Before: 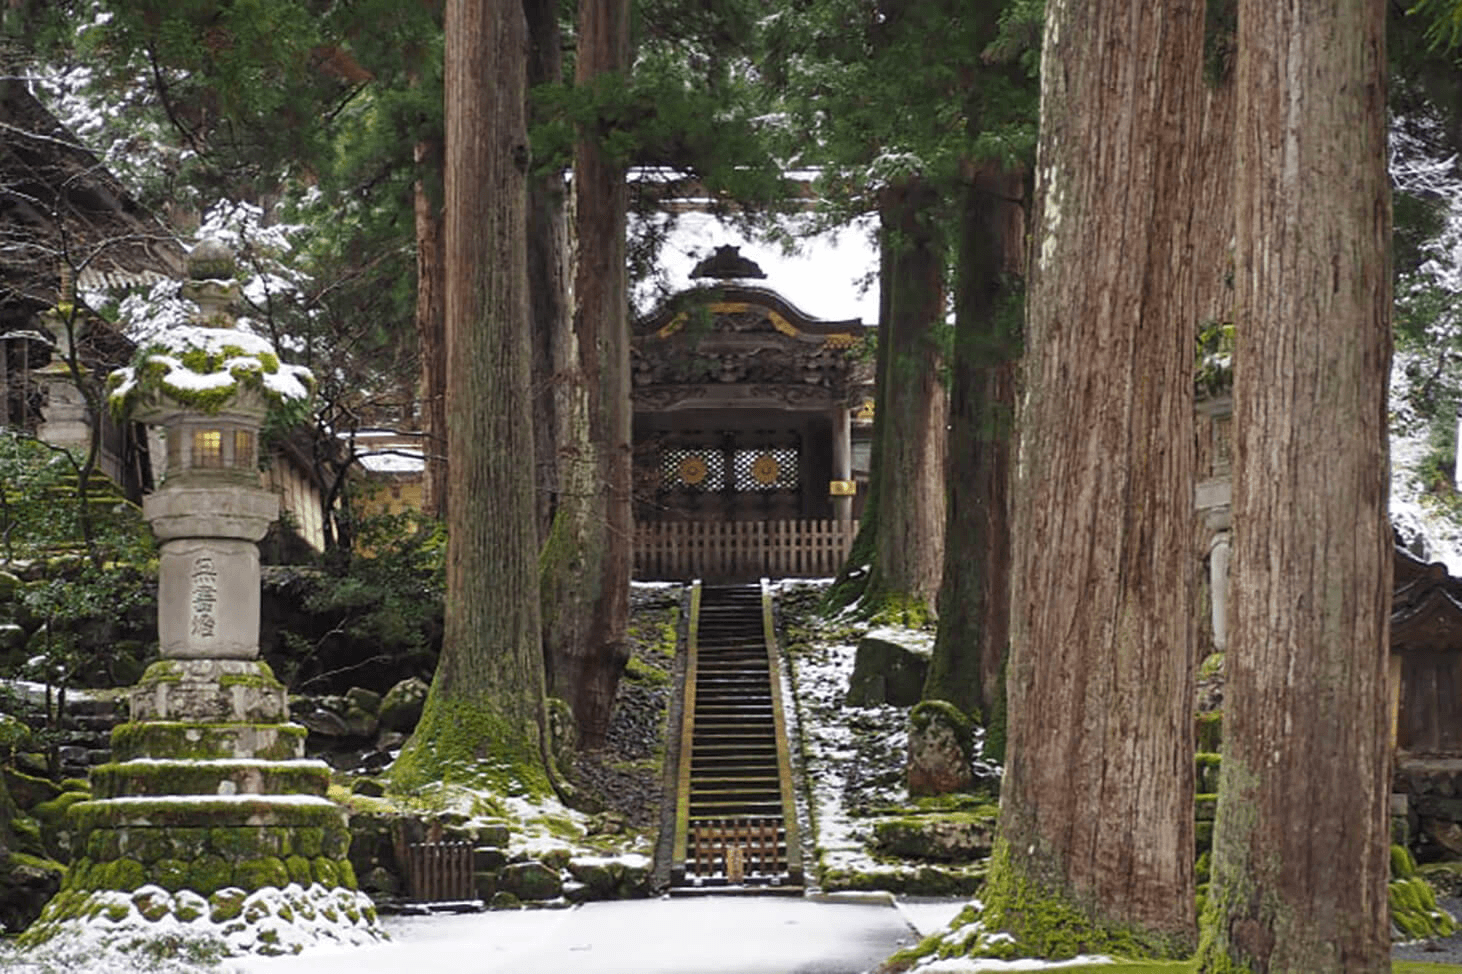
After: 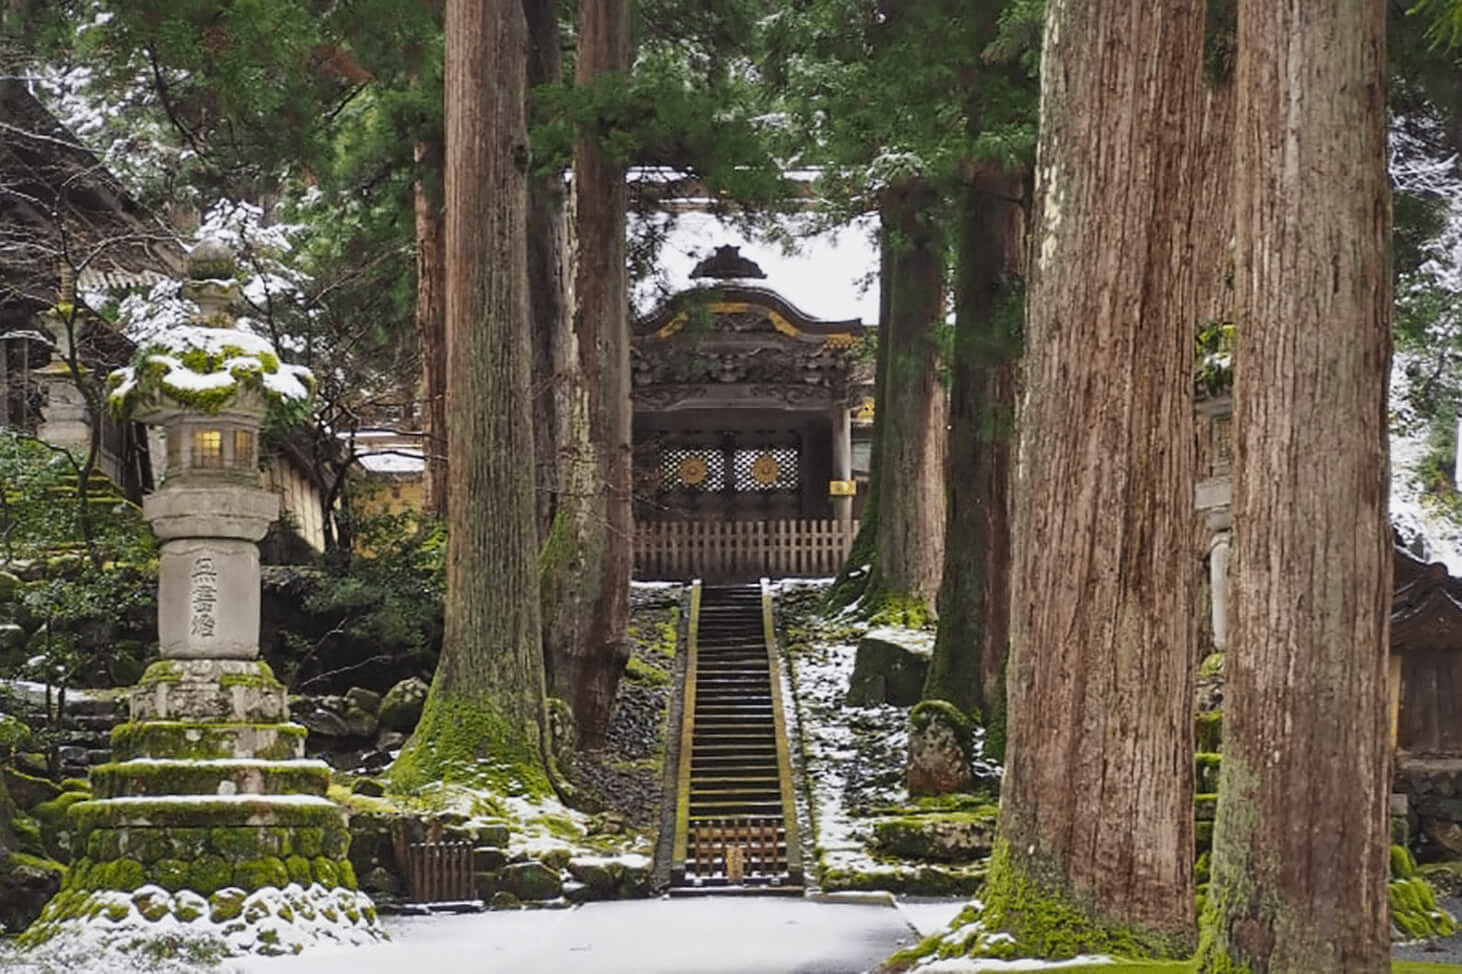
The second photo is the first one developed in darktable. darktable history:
local contrast: mode bilateral grid, contrast 25, coarseness 60, detail 151%, midtone range 0.2
contrast brightness saturation: contrast -0.184, saturation 0.188
contrast equalizer: octaves 7, y [[0.5 ×4, 0.525, 0.667], [0.5 ×6], [0.5 ×6], [0 ×4, 0.042, 0], [0, 0, 0.004, 0.1, 0.191, 0.131]]
